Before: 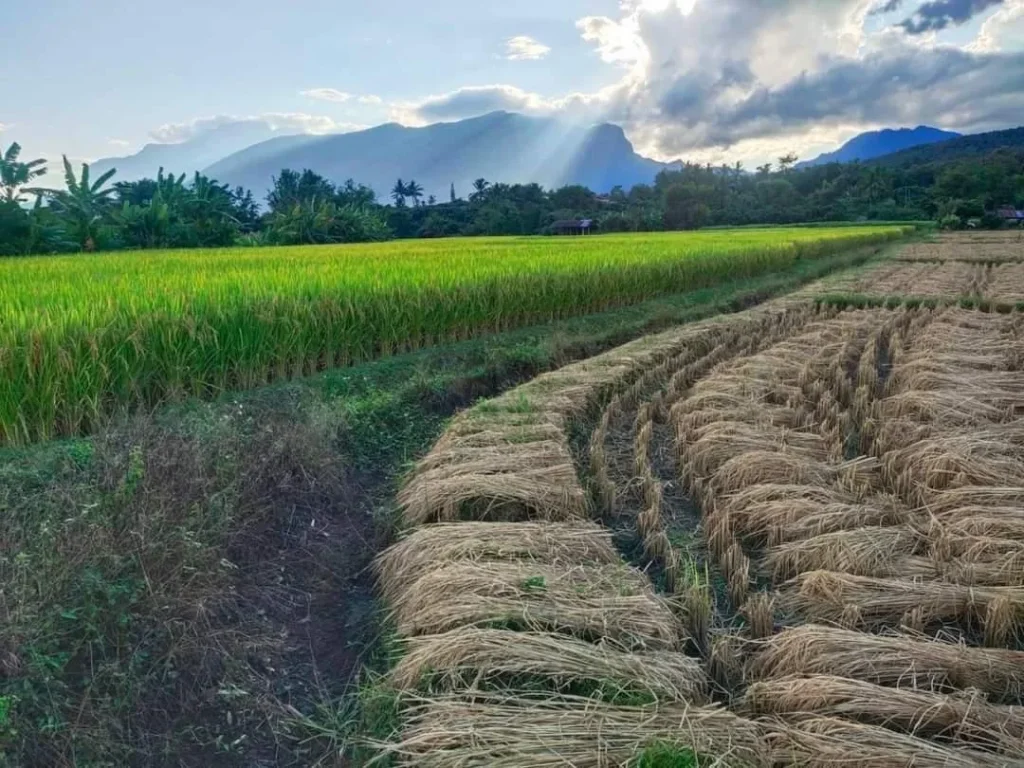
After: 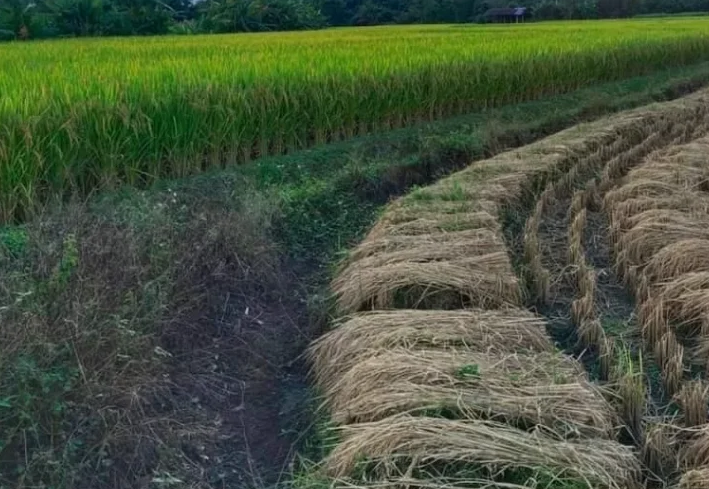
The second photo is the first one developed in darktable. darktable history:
graduated density: rotation -0.352°, offset 57.64
crop: left 6.488%, top 27.668%, right 24.183%, bottom 8.656%
